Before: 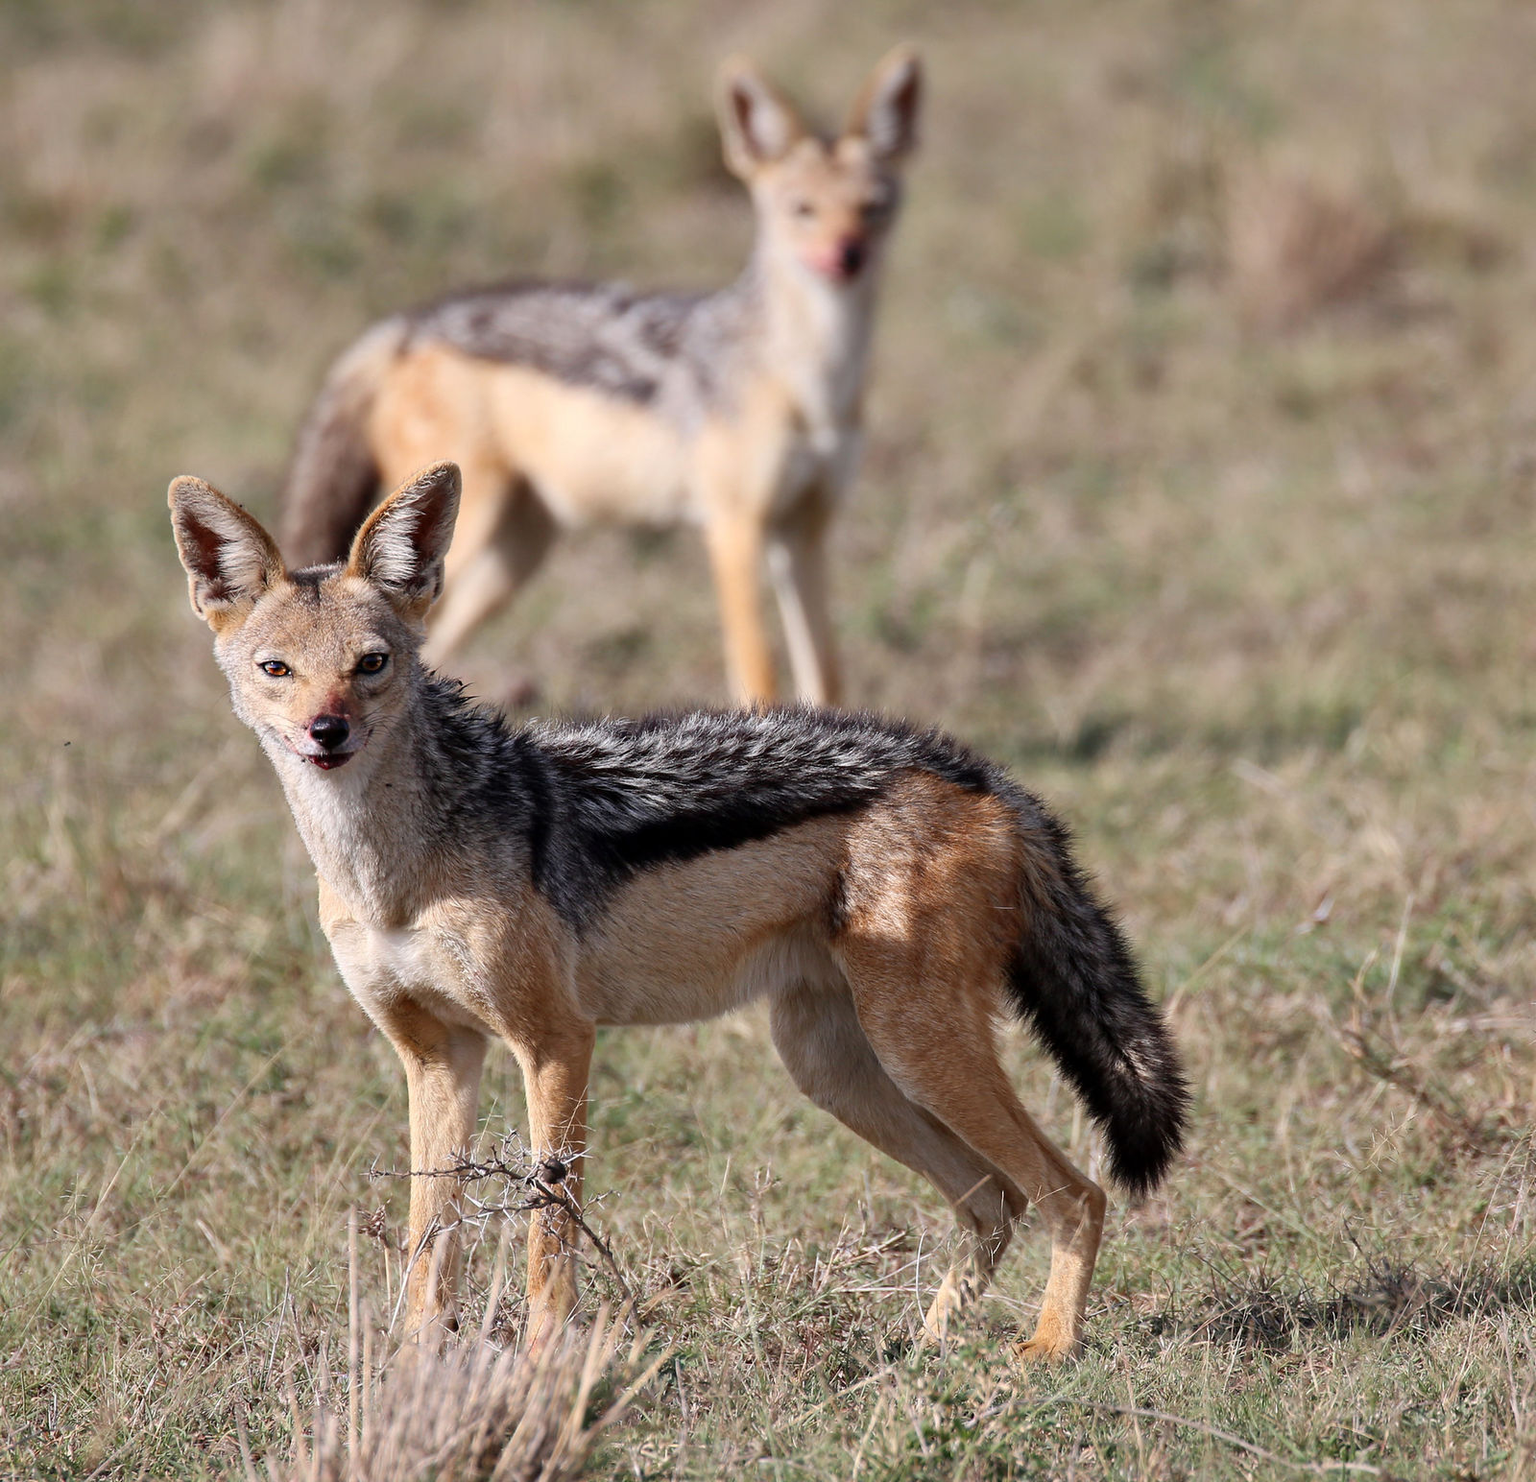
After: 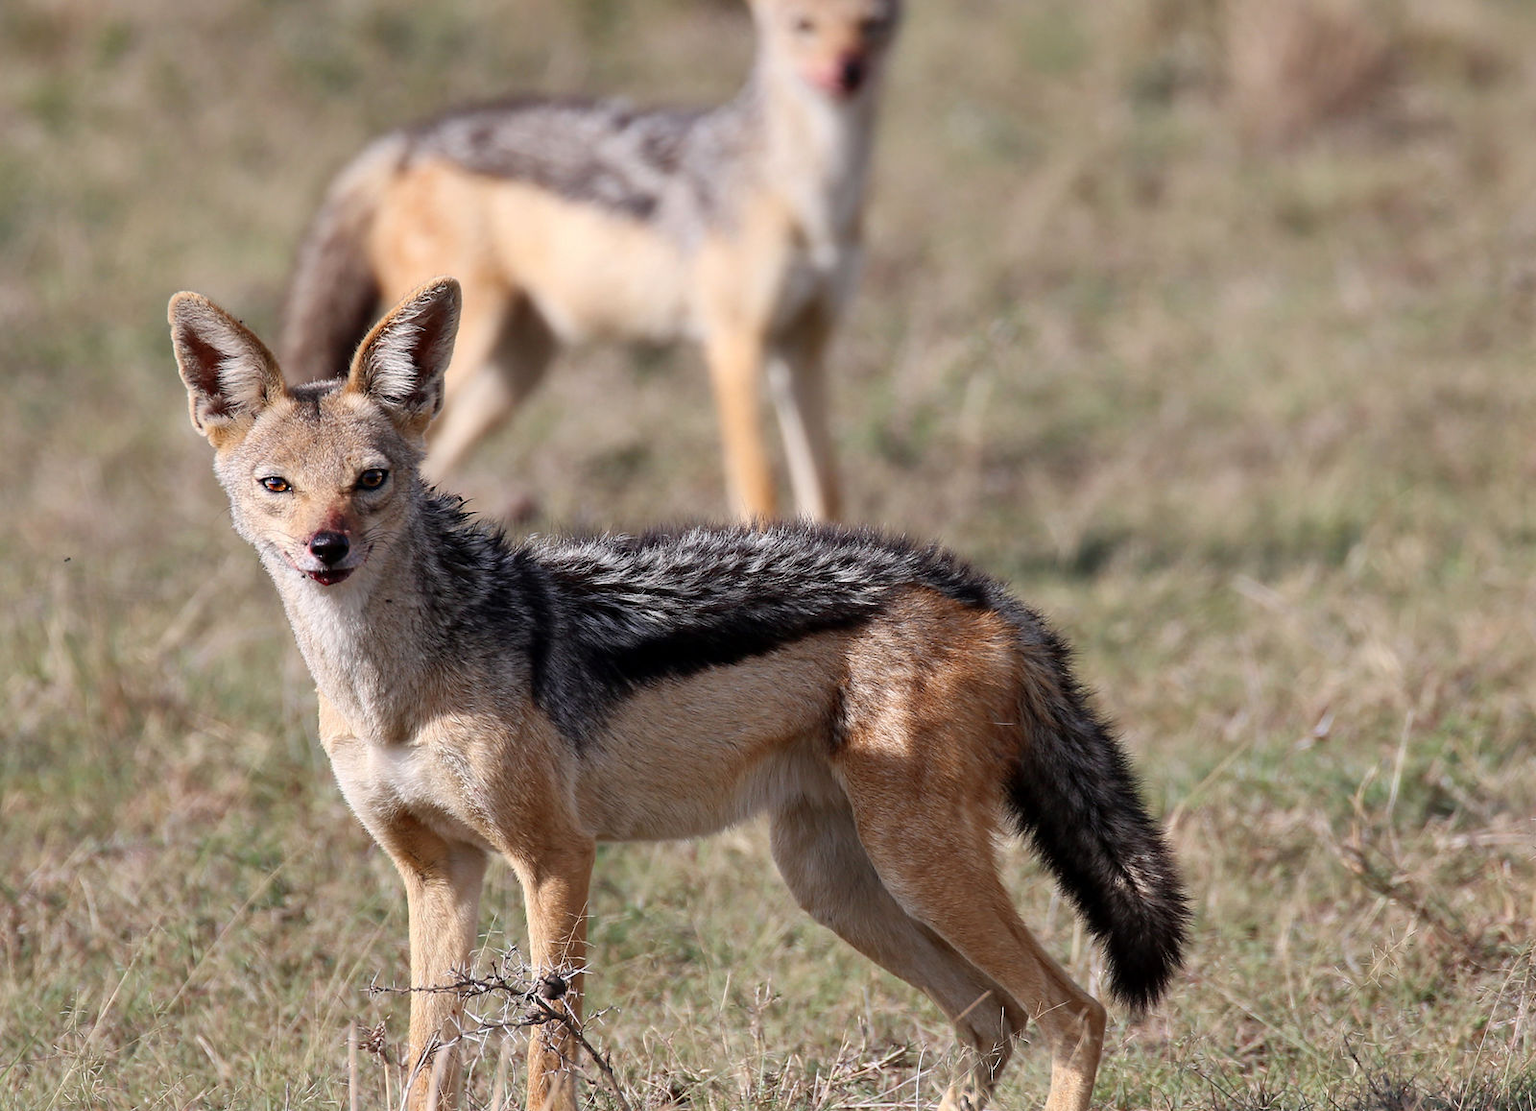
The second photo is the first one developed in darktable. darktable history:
crop and rotate: top 12.483%, bottom 12.486%
